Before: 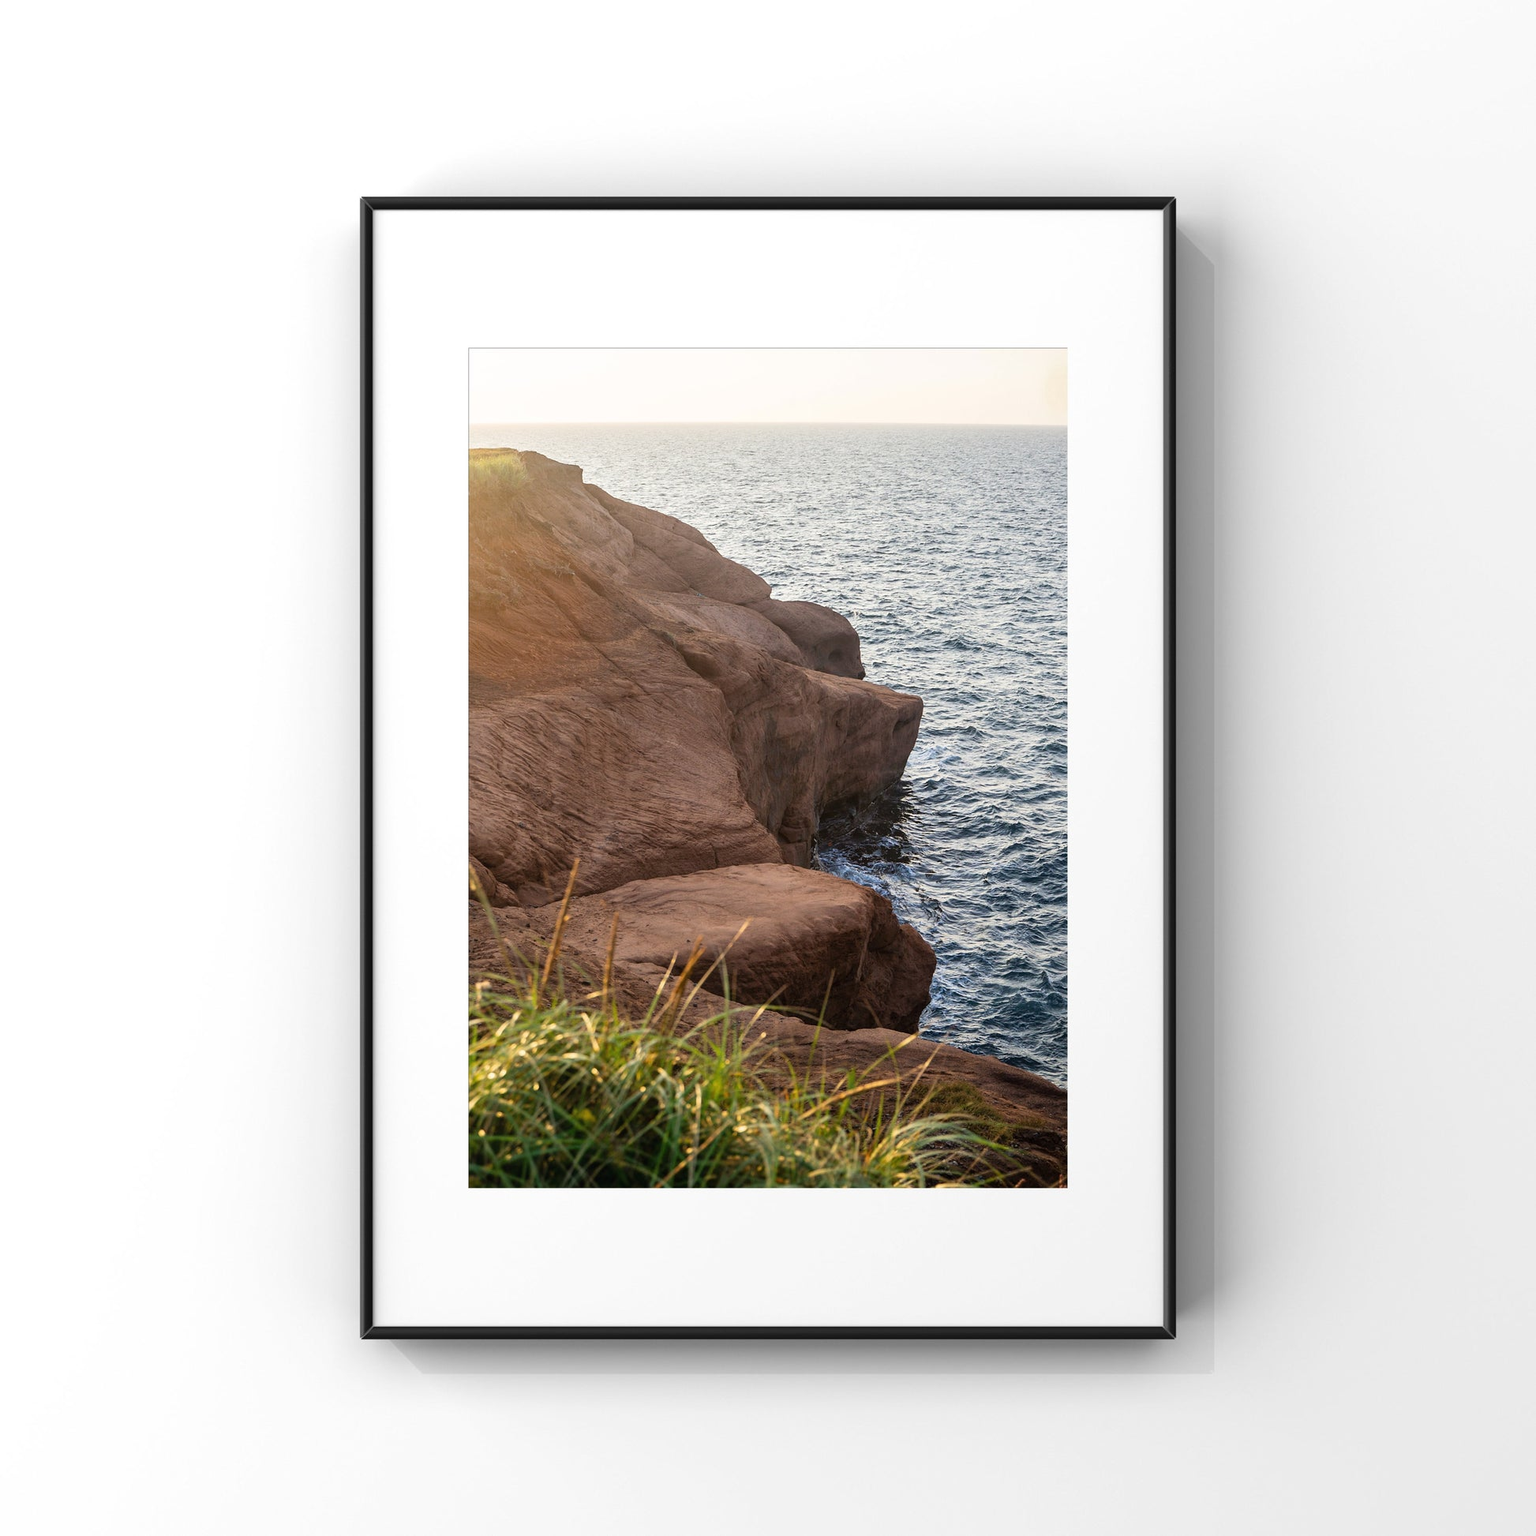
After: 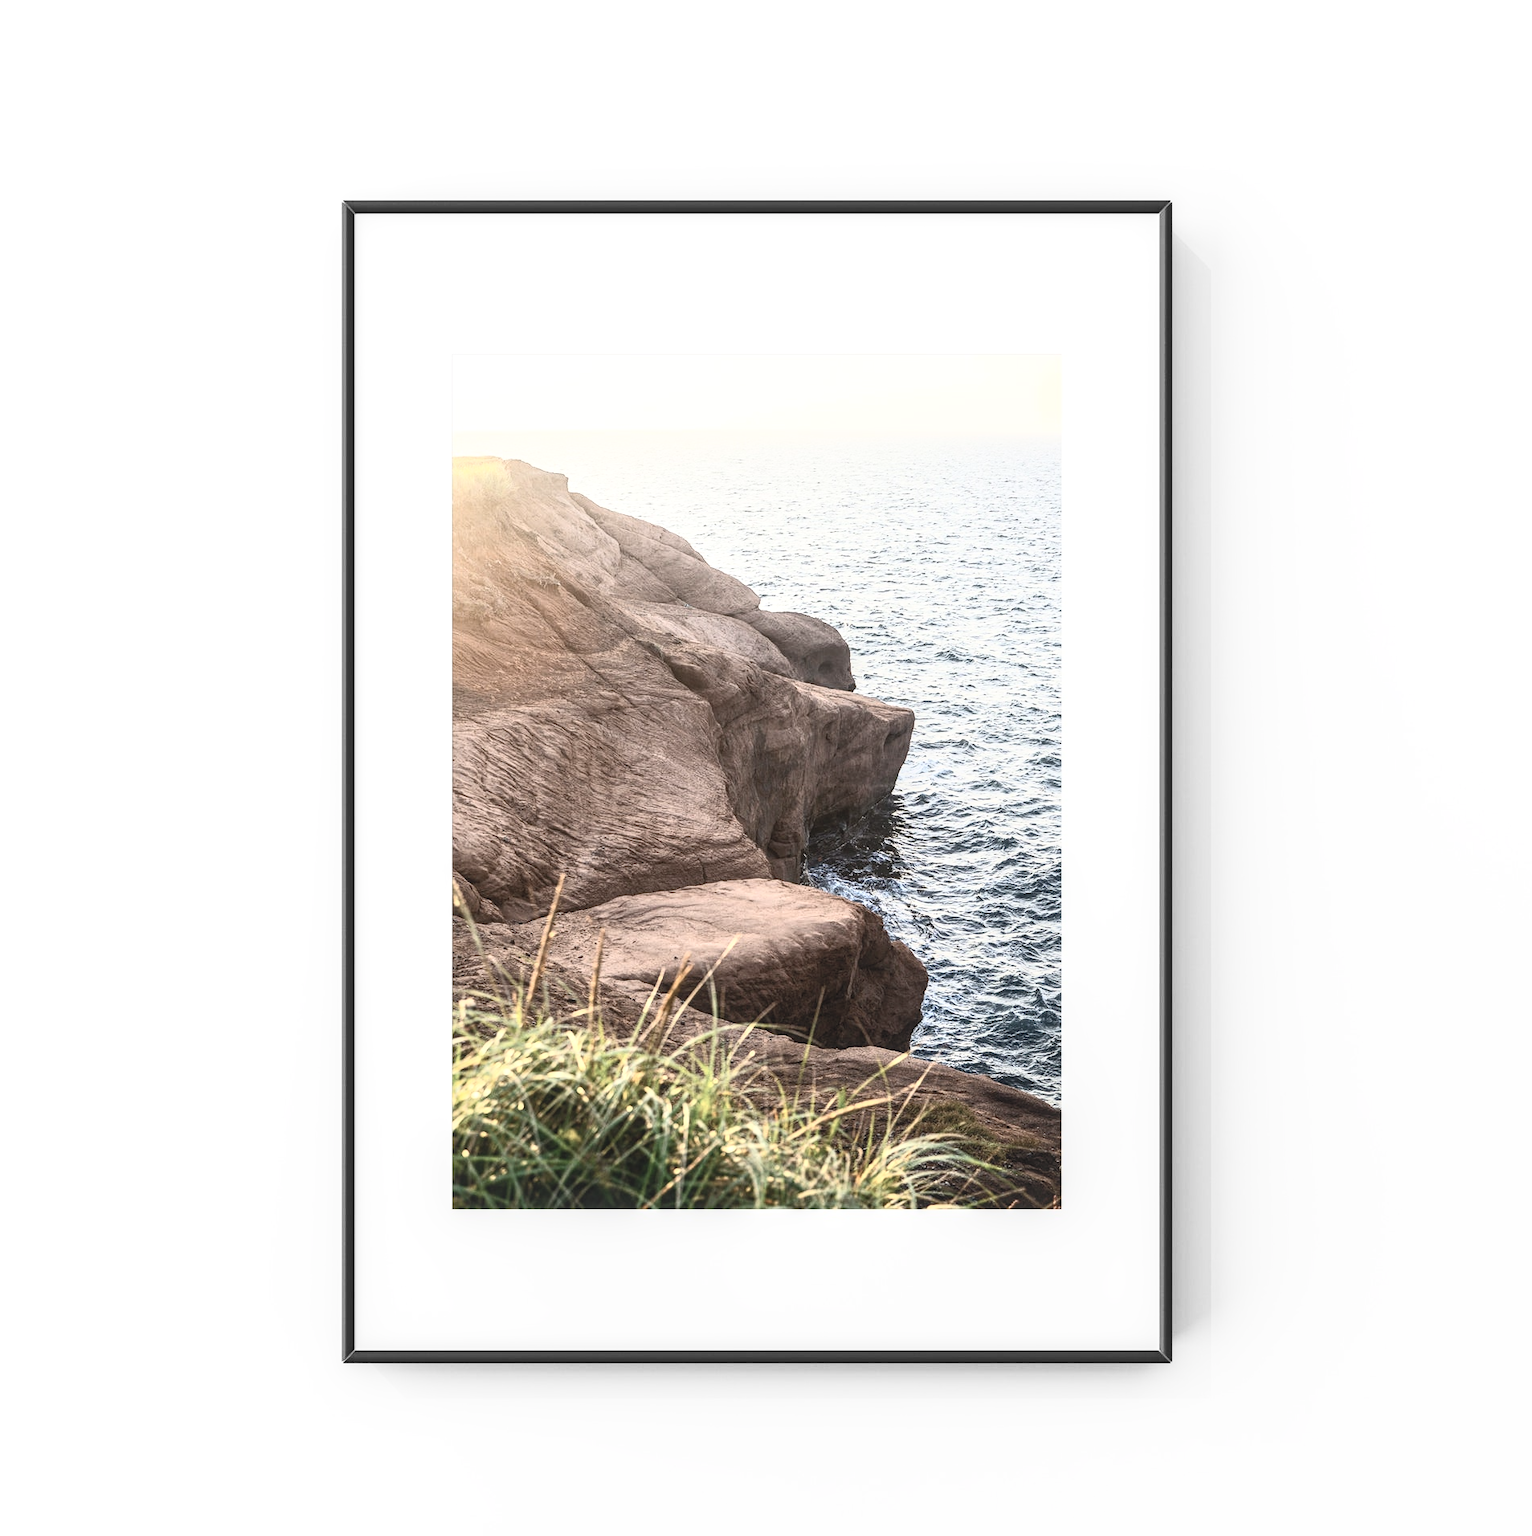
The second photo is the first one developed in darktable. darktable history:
crop: left 1.638%, right 0.278%, bottom 1.732%
local contrast: on, module defaults
contrast brightness saturation: contrast 0.551, brightness 0.569, saturation -0.334
exposure: exposure 0.135 EV, compensate exposure bias true, compensate highlight preservation false
contrast equalizer: octaves 7, y [[0.5, 0.488, 0.462, 0.461, 0.491, 0.5], [0.5 ×6], [0.5 ×6], [0 ×6], [0 ×6]]
